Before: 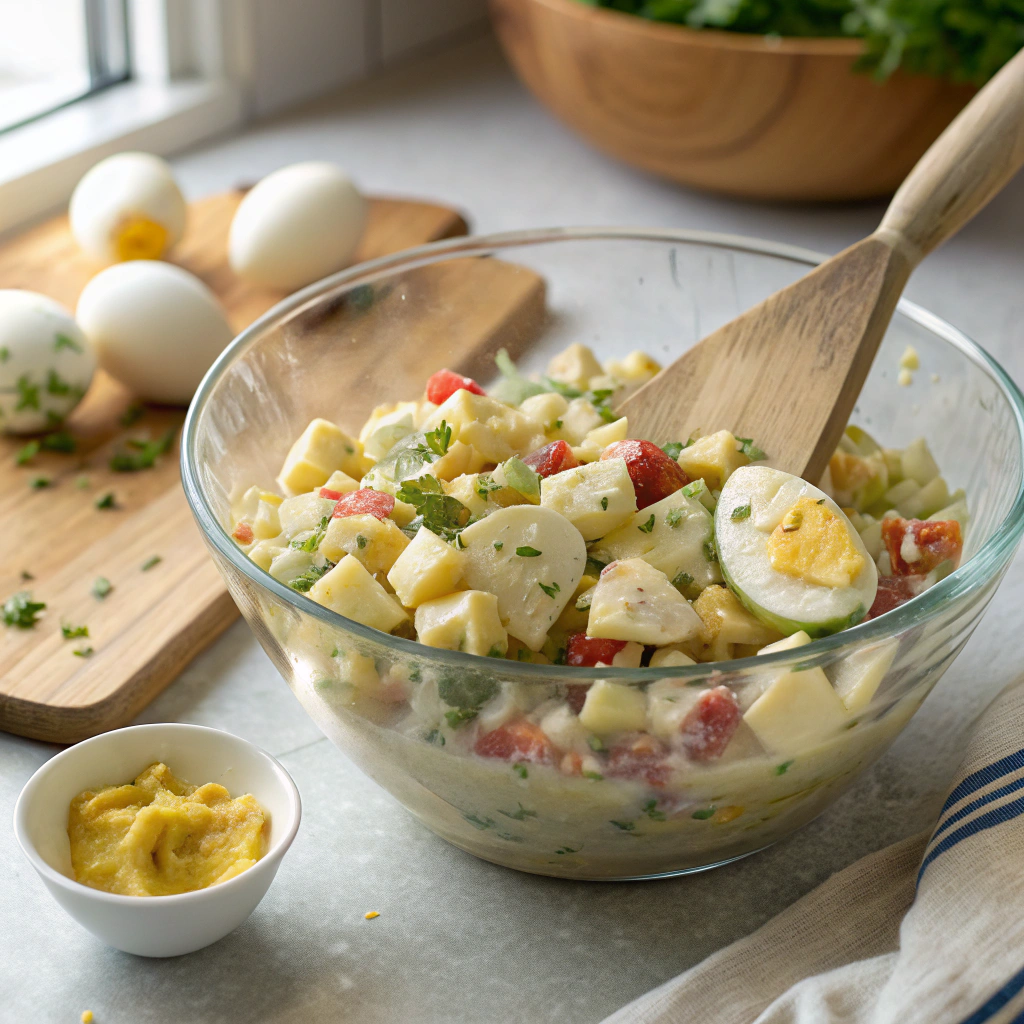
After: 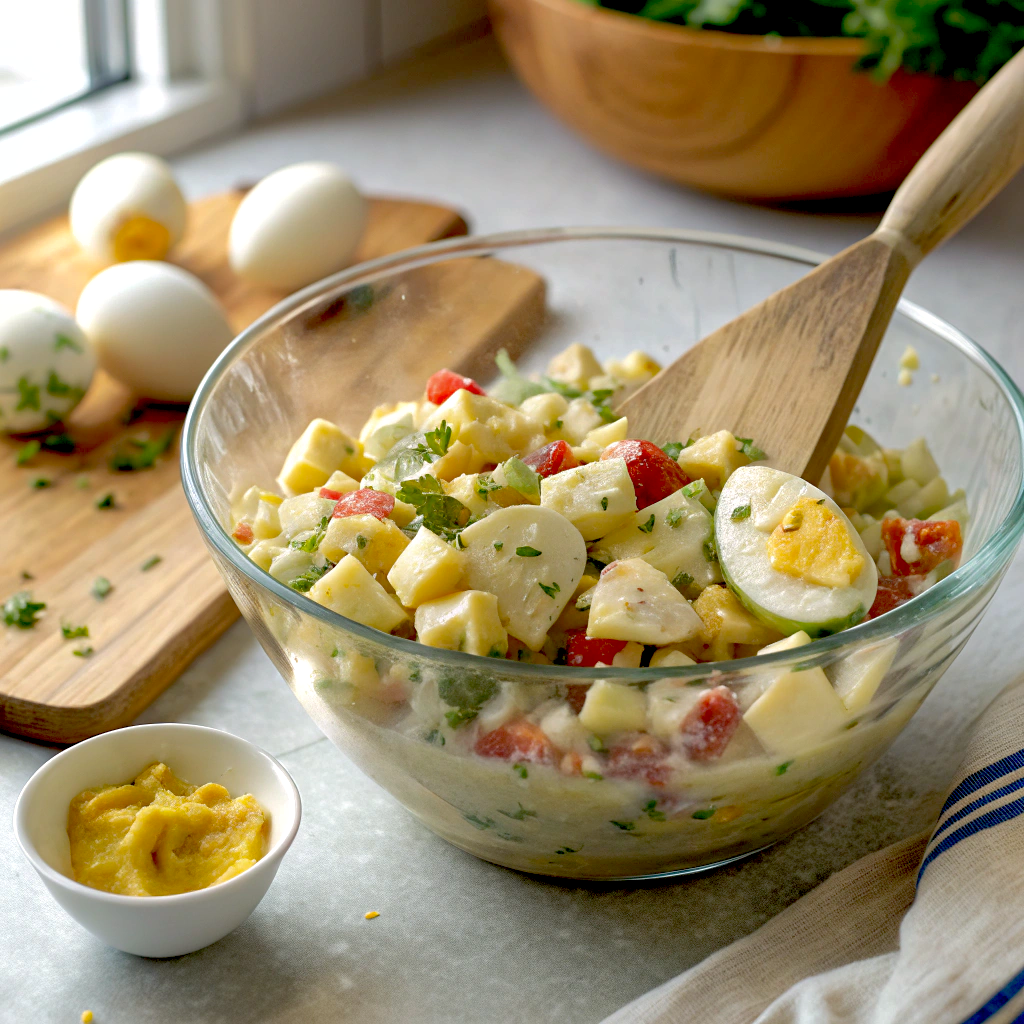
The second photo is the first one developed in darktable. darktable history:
exposure: black level correction 0.025, exposure 0.182 EV, compensate highlight preservation false
shadows and highlights: on, module defaults
